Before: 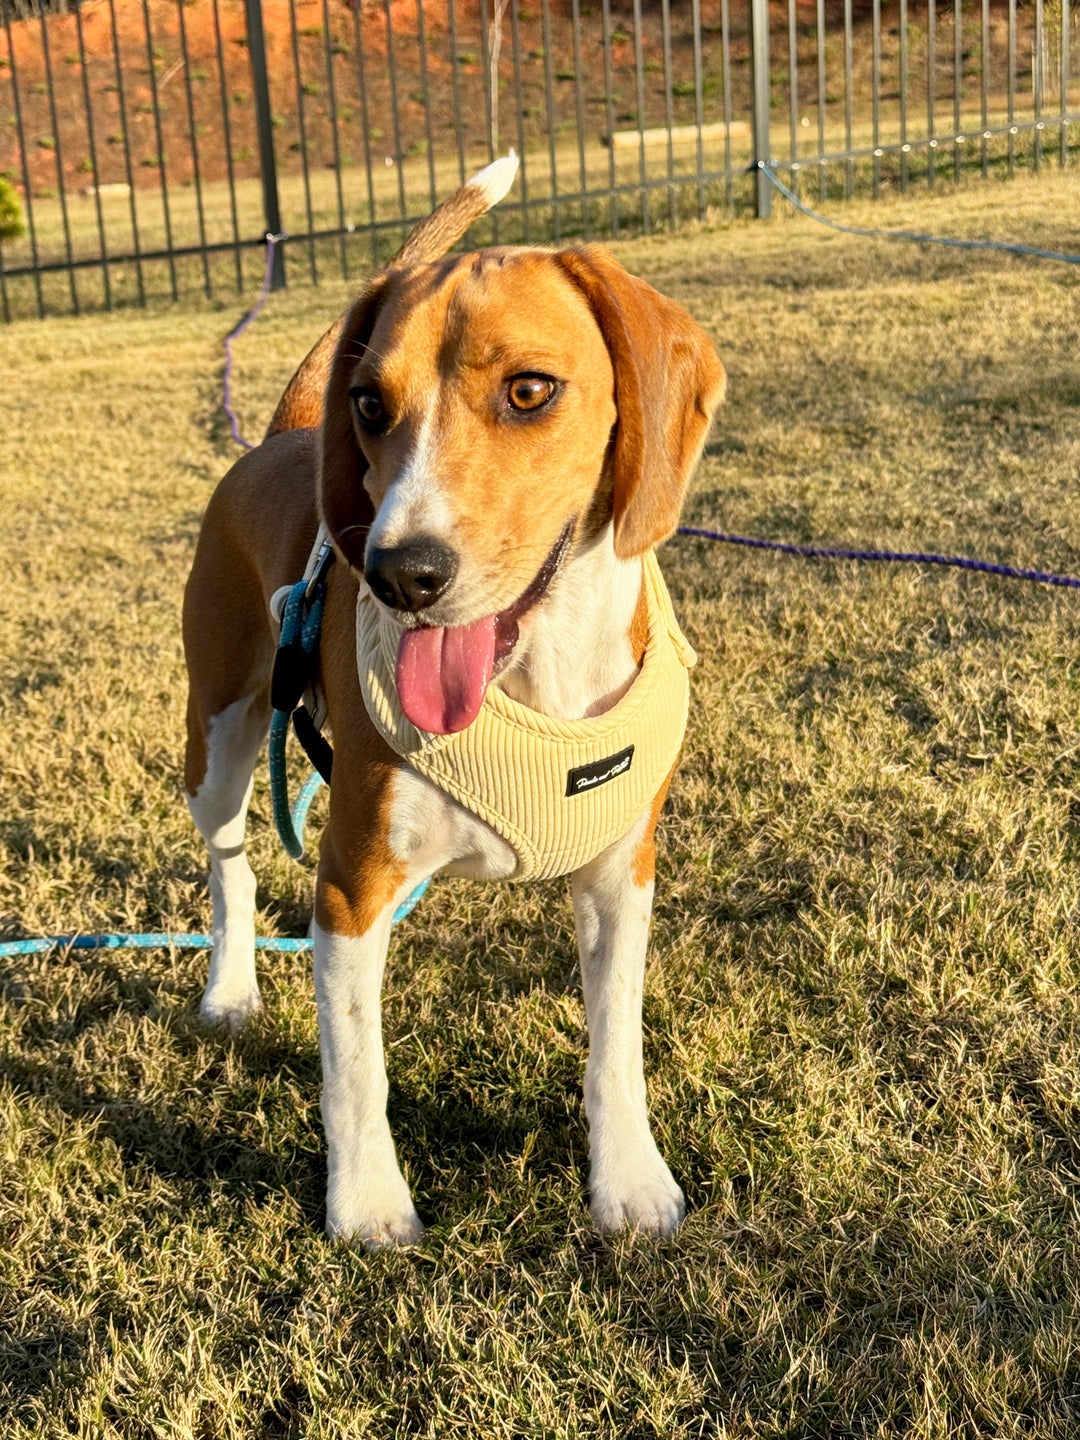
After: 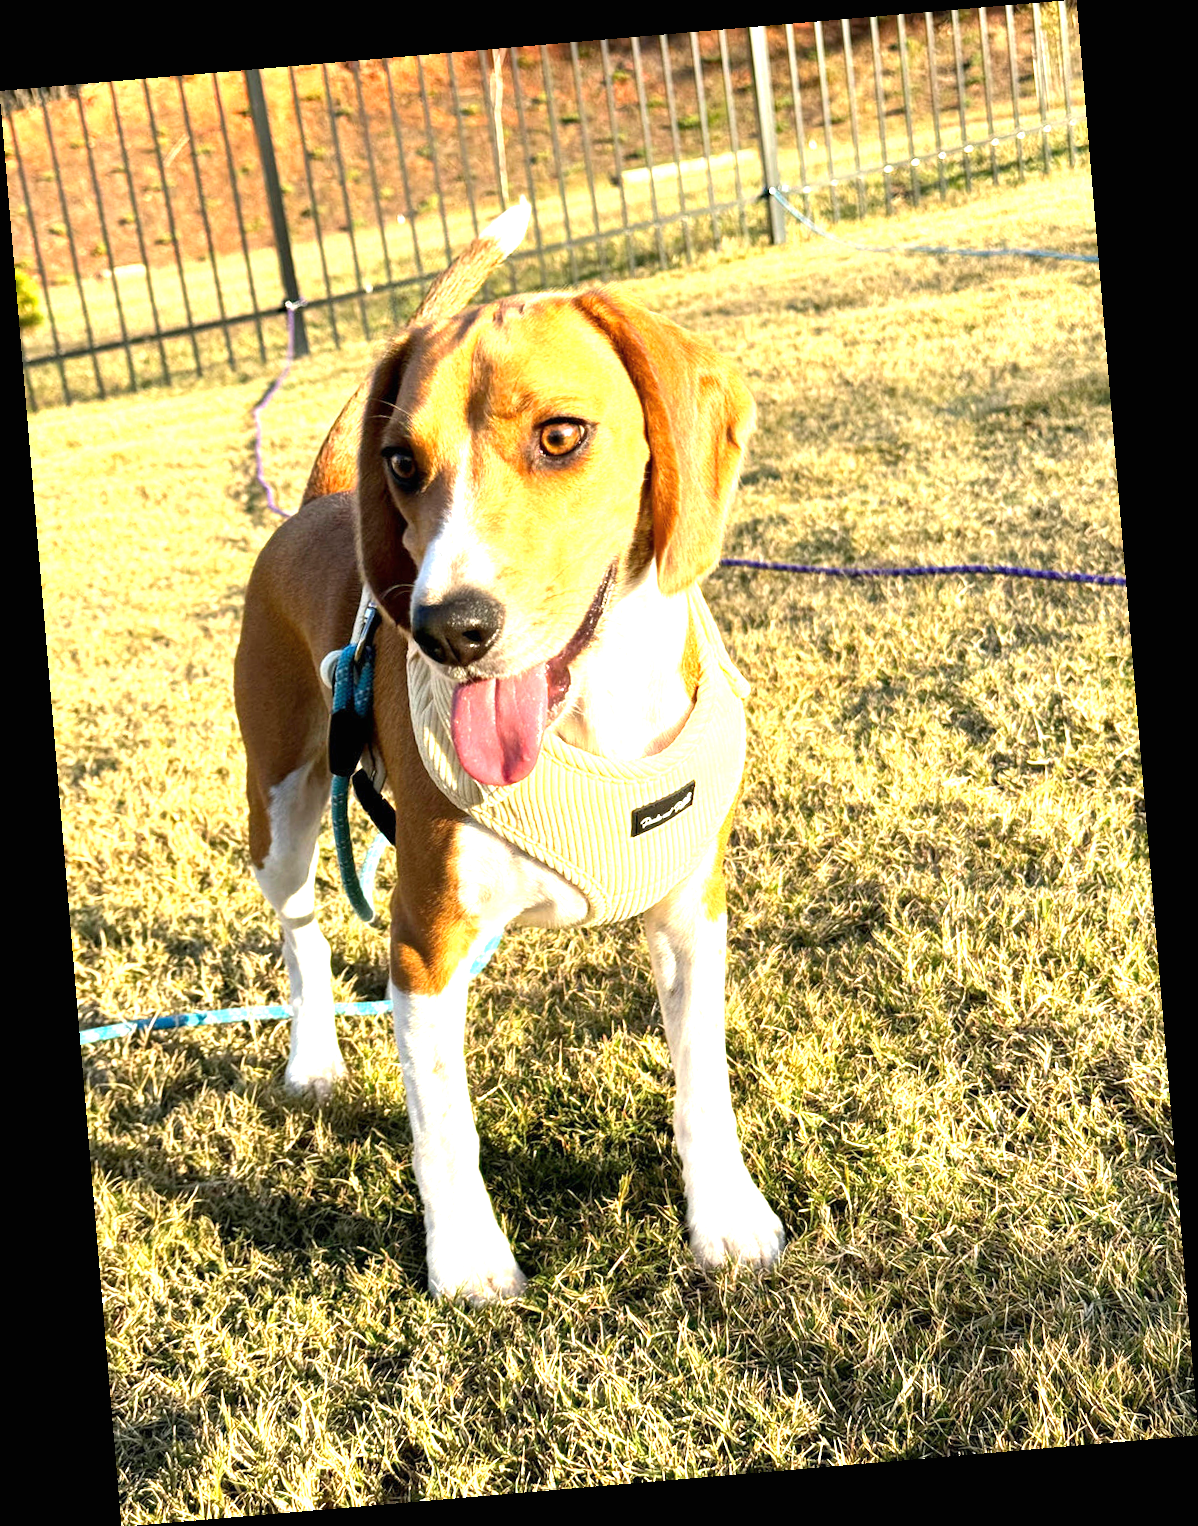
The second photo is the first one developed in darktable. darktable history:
rotate and perspective: rotation -4.86°, automatic cropping off
color balance rgb: shadows lift › luminance -10%, highlights gain › luminance 10%, saturation formula JzAzBz (2021)
exposure: black level correction 0, exposure 1.2 EV, compensate exposure bias true, compensate highlight preservation false
